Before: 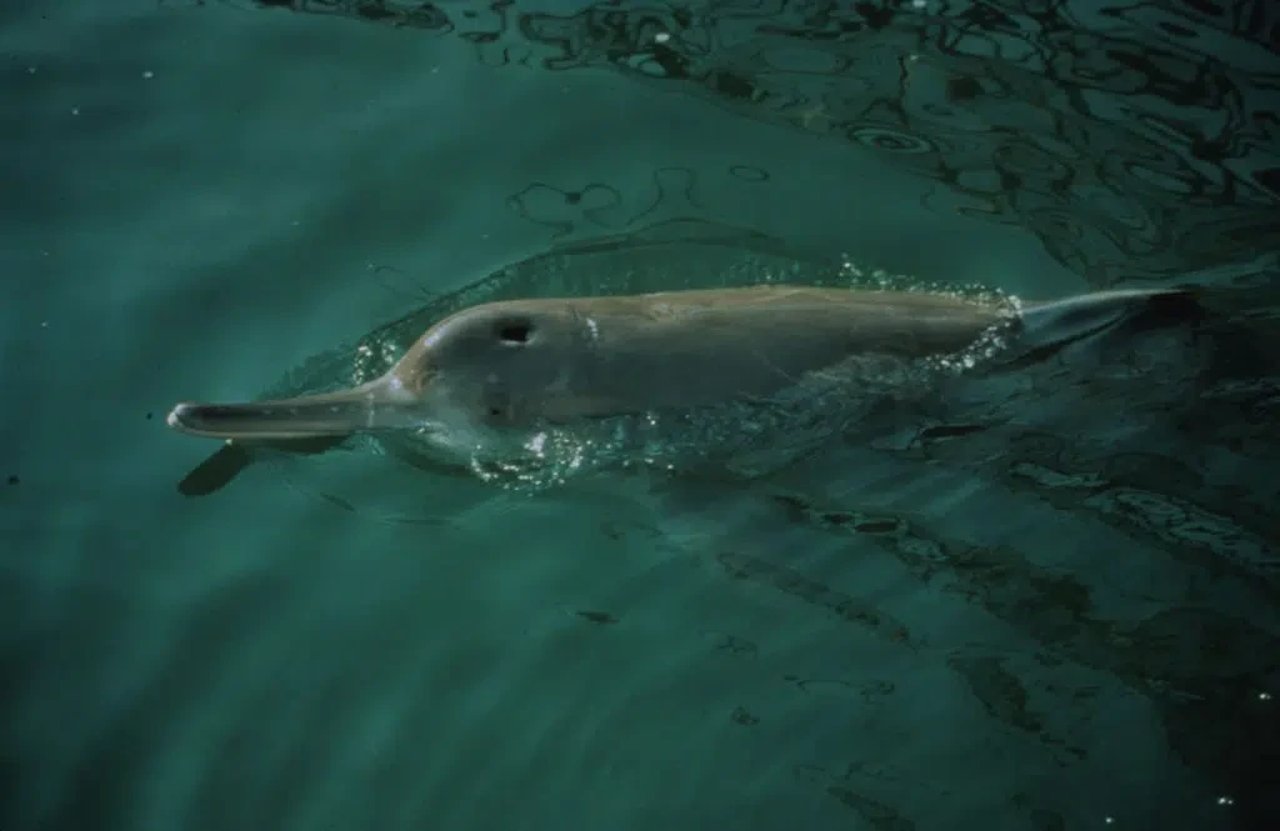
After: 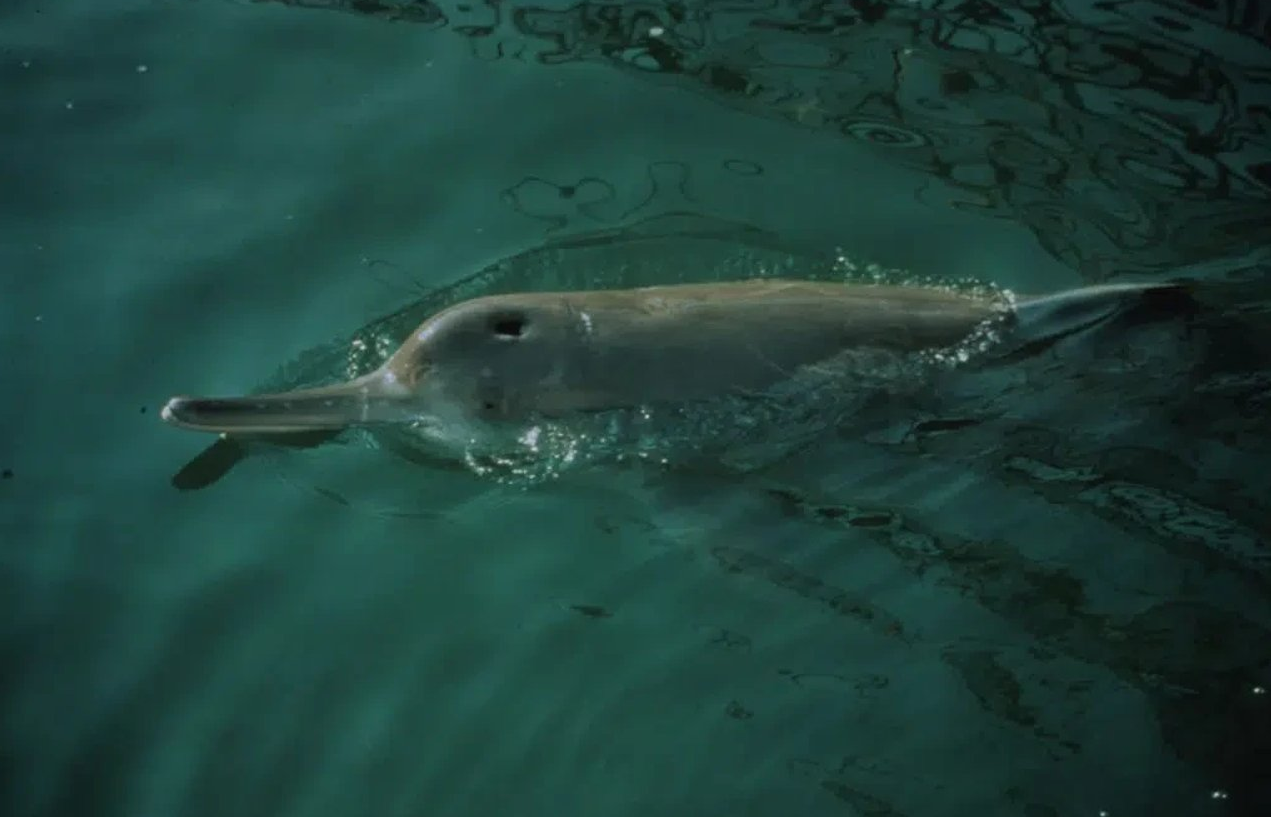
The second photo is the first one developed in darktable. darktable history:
crop: left 0.479%, top 0.766%, right 0.17%, bottom 0.896%
